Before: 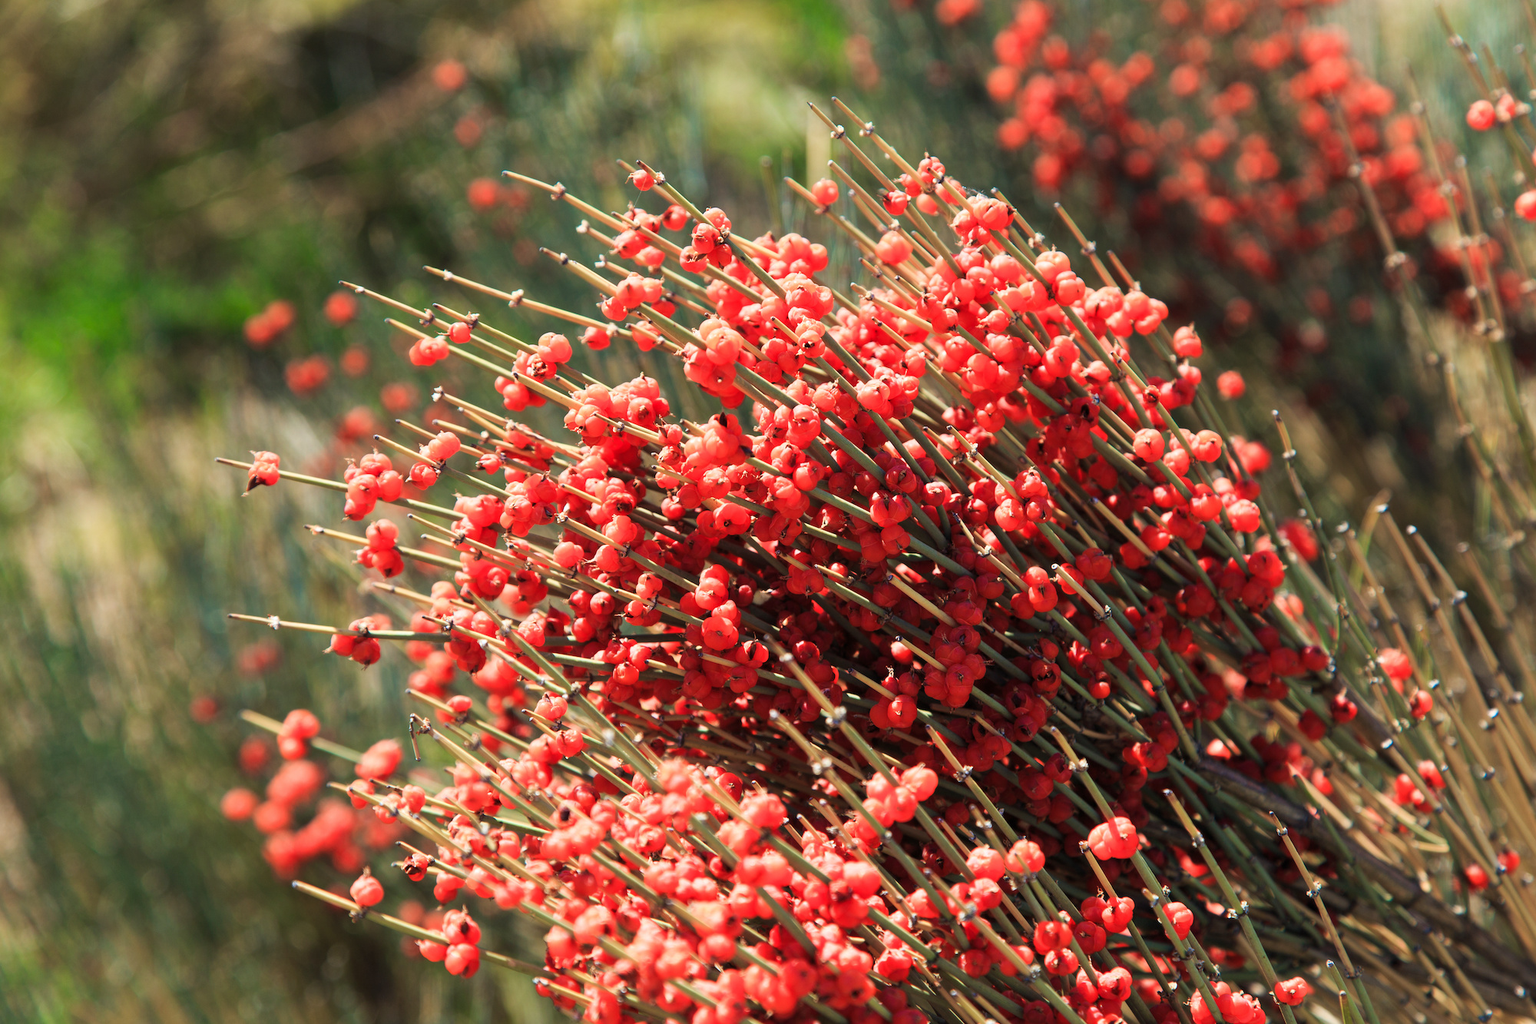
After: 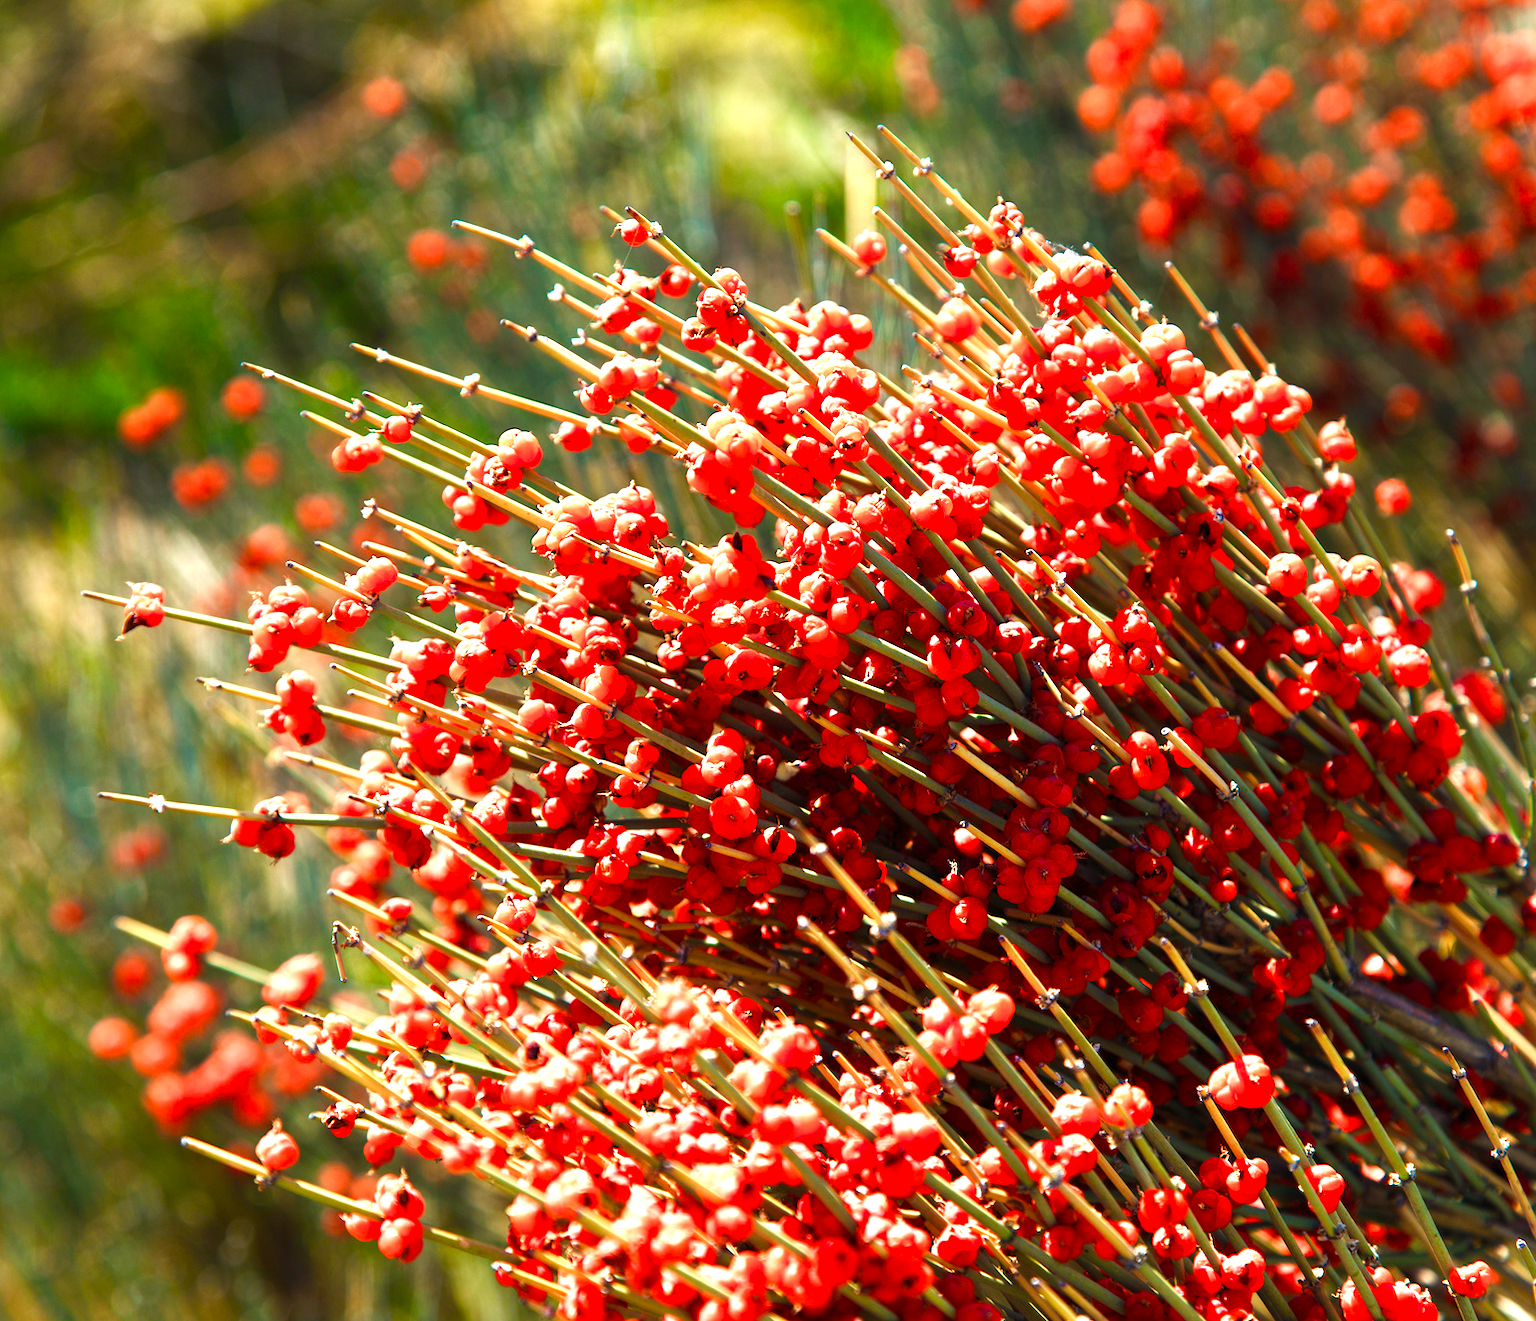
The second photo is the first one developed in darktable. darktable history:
sharpen: radius 2.86, amount 0.879, threshold 47.129
crop: left 9.904%, right 12.62%
color balance rgb: linear chroma grading › global chroma 8.736%, perceptual saturation grading › global saturation 20%, perceptual saturation grading › highlights -25.463%, perceptual saturation grading › shadows 49.902%, perceptual brilliance grading › global brilliance 12.129%, perceptual brilliance grading › highlights 14.871%
